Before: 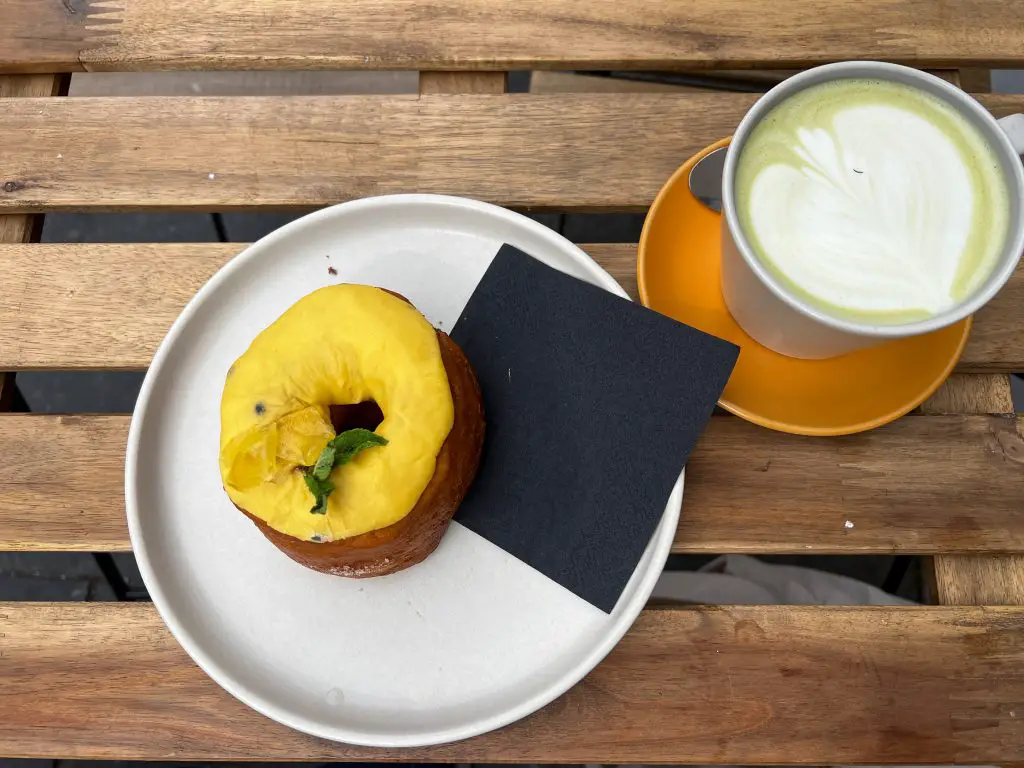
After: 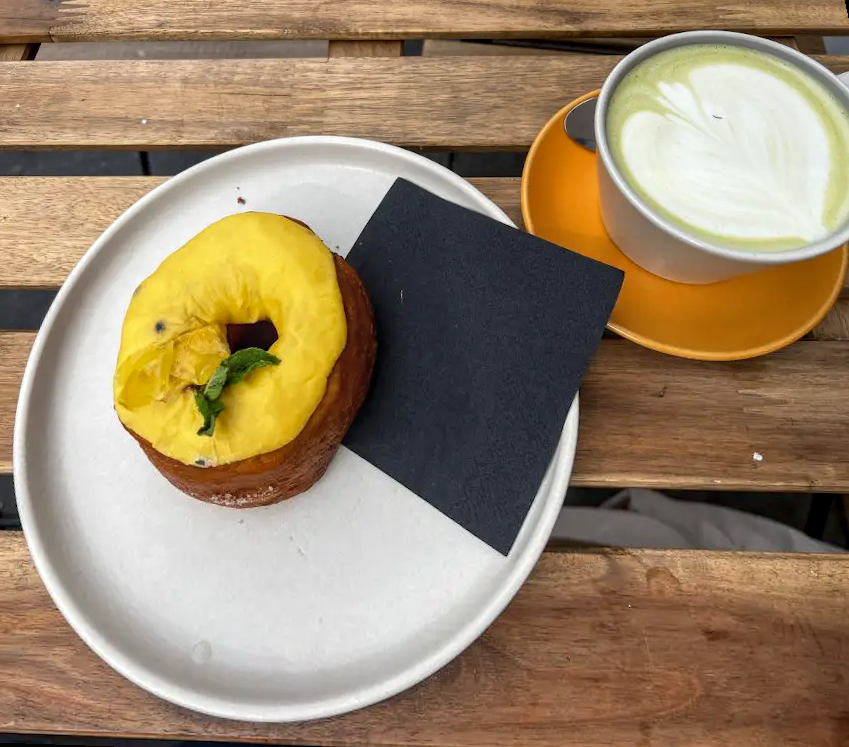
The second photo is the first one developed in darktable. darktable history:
local contrast: on, module defaults
rotate and perspective: rotation 0.72°, lens shift (vertical) -0.352, lens shift (horizontal) -0.051, crop left 0.152, crop right 0.859, crop top 0.019, crop bottom 0.964
